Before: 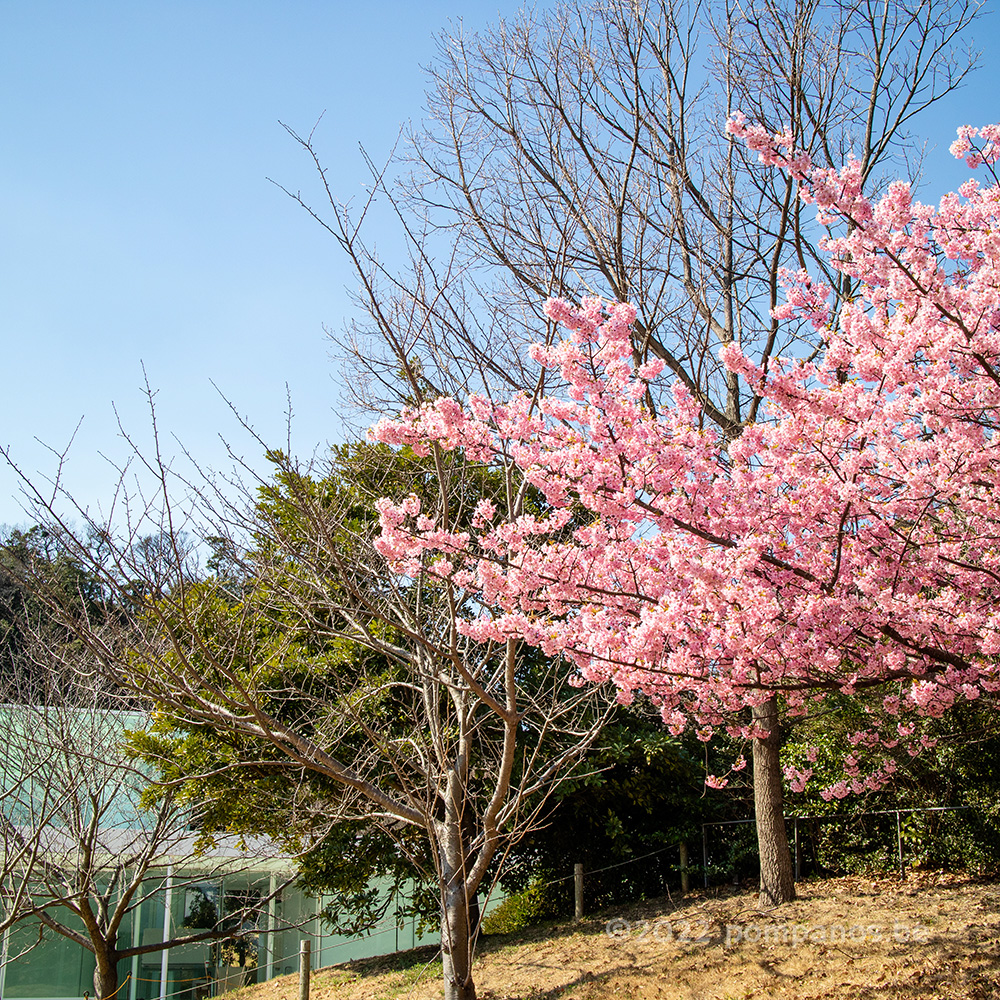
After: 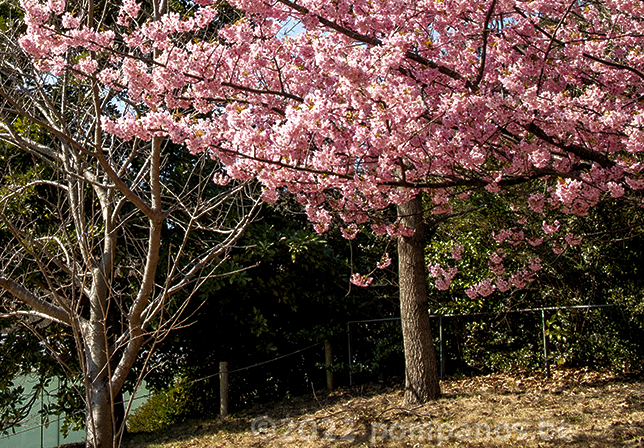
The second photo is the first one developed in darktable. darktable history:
rgb curve: curves: ch0 [(0, 0) (0.415, 0.237) (1, 1)]
levels: levels [0.016, 0.484, 0.953]
crop and rotate: left 35.509%, top 50.238%, bottom 4.934%
